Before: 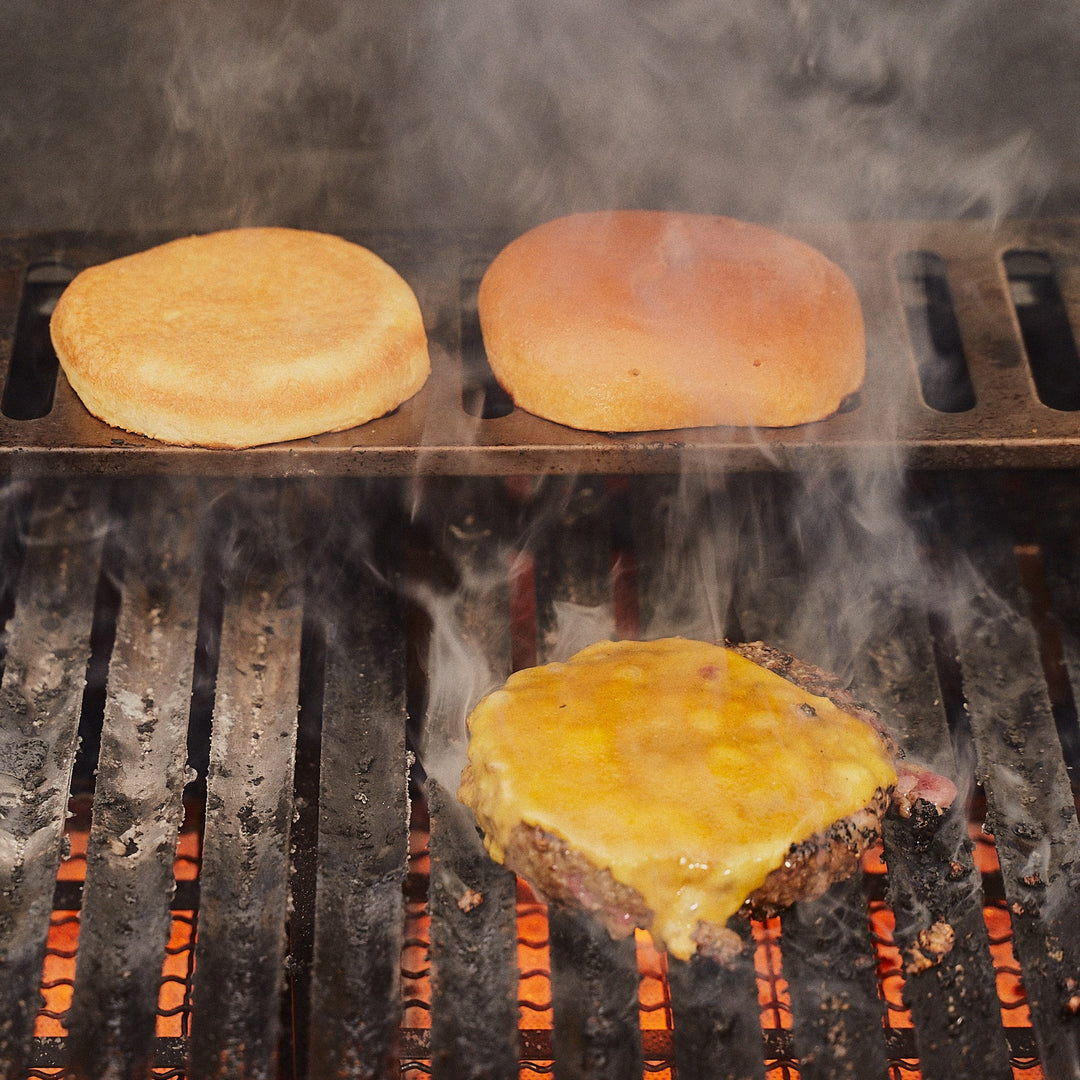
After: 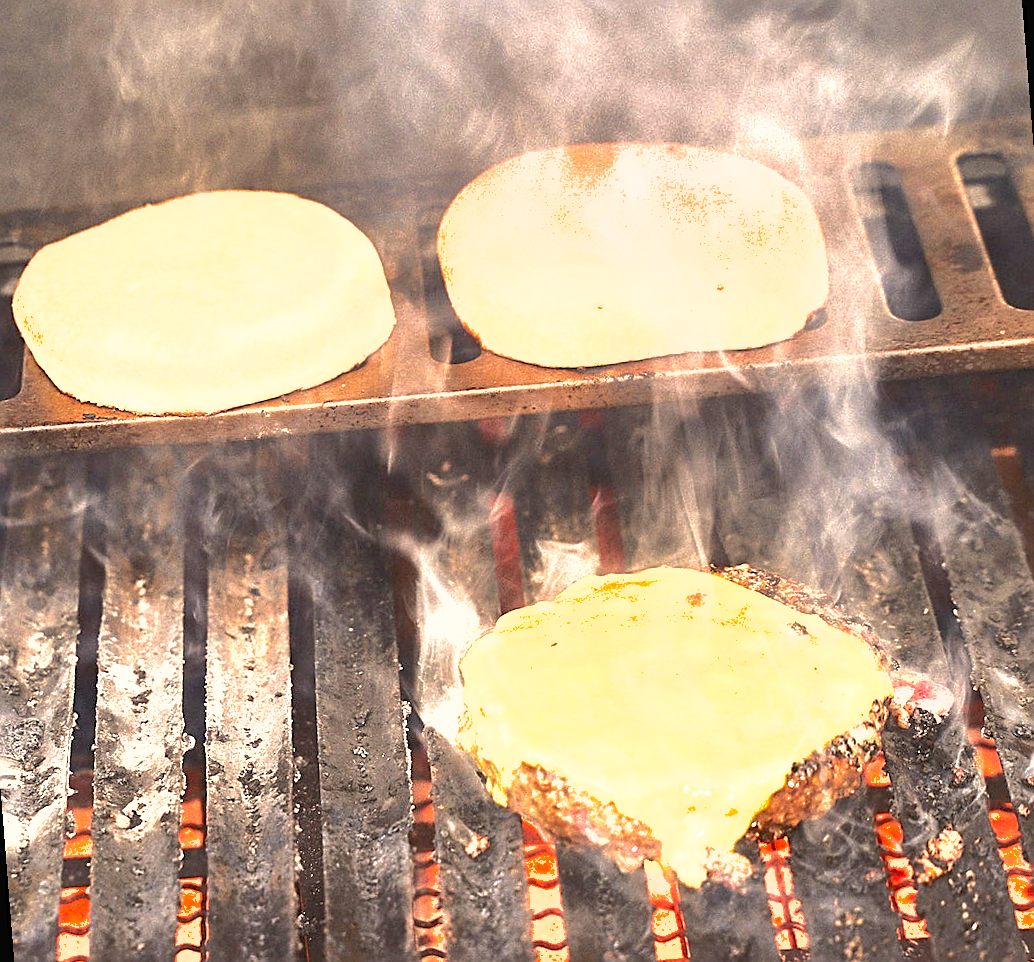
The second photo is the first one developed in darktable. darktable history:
rotate and perspective: rotation -4.57°, crop left 0.054, crop right 0.944, crop top 0.087, crop bottom 0.914
sharpen: on, module defaults
exposure: black level correction 0, exposure 1.9 EV, compensate highlight preservation false
shadows and highlights: on, module defaults
tone equalizer: on, module defaults
